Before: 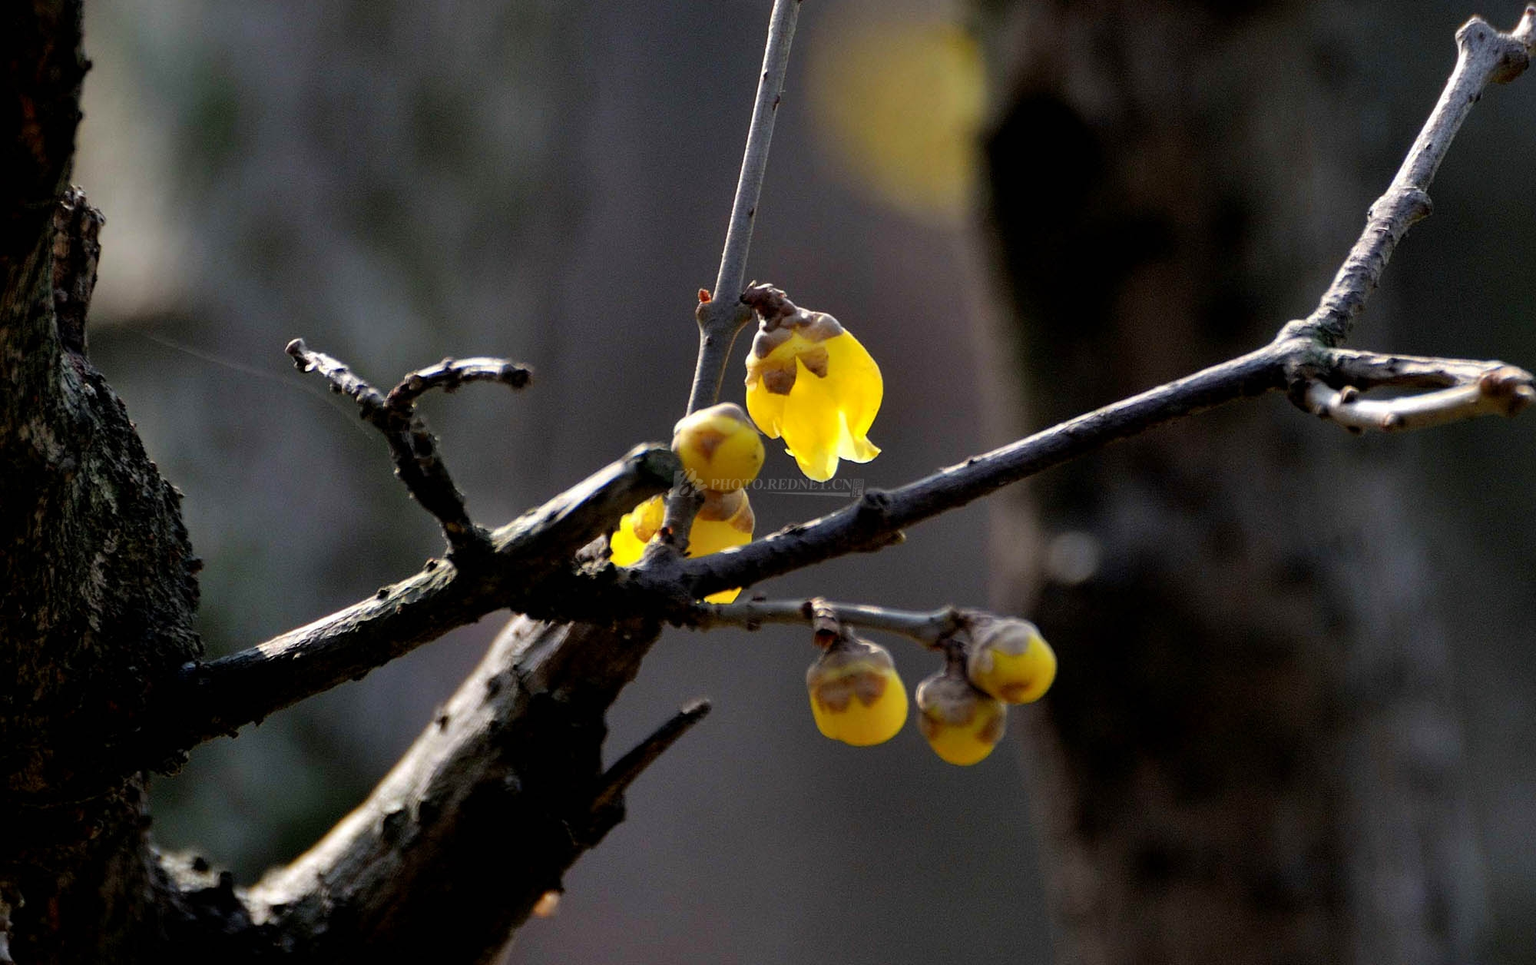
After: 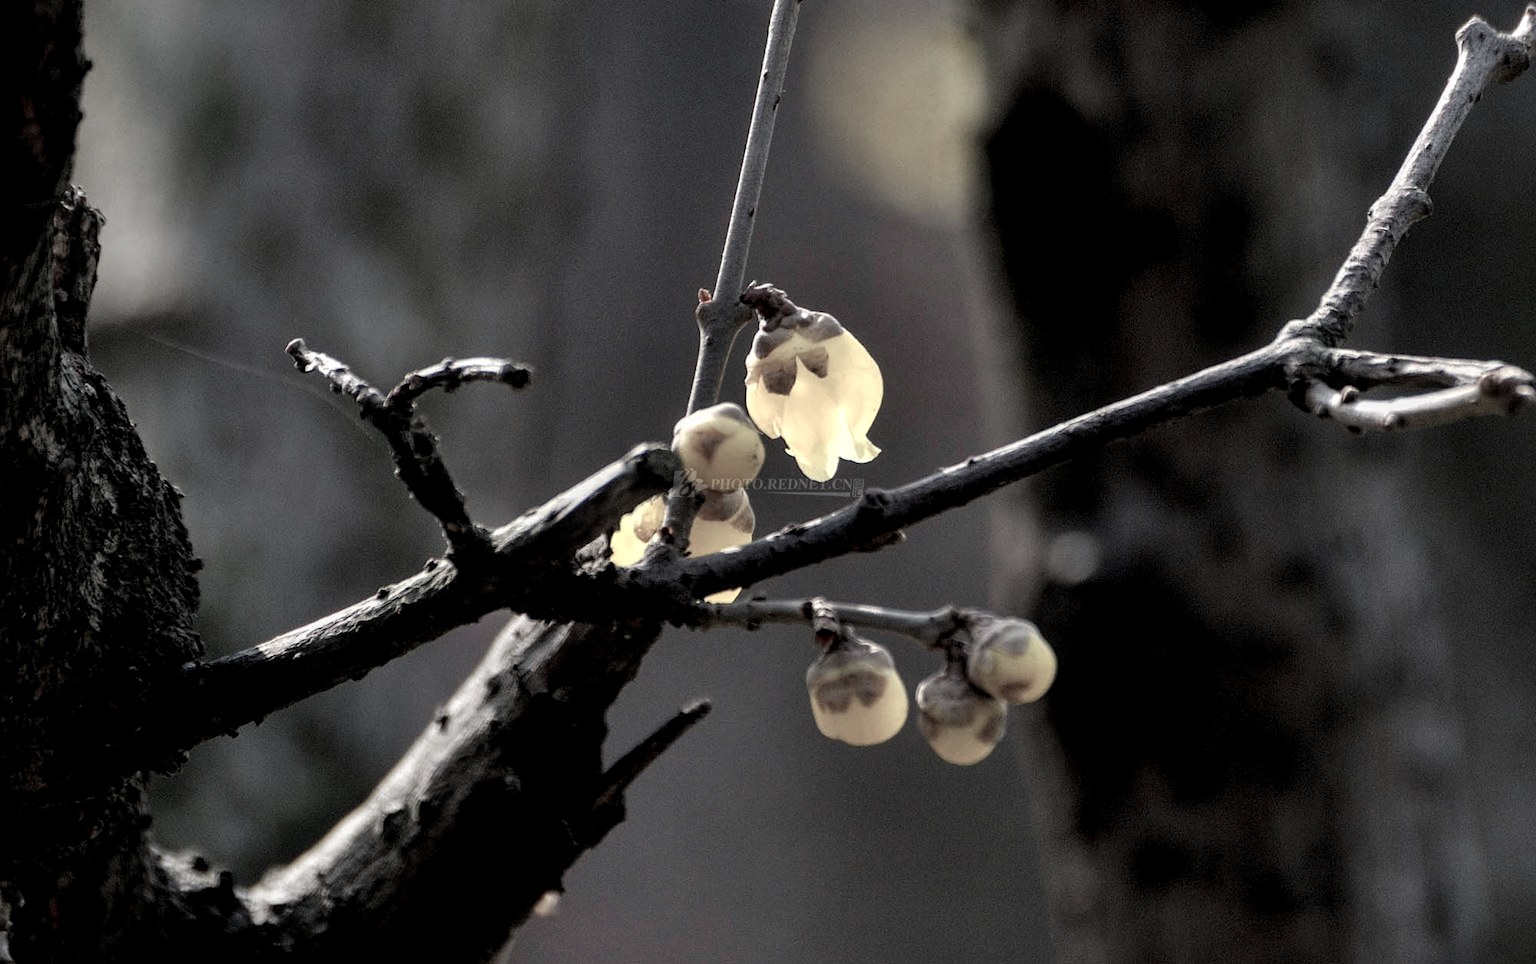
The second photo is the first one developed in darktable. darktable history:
color balance: input saturation 100.43%, contrast fulcrum 14.22%, output saturation 70.41%
local contrast: on, module defaults
color zones: curves: ch0 [(0, 0.6) (0.129, 0.585) (0.193, 0.596) (0.429, 0.5) (0.571, 0.5) (0.714, 0.5) (0.857, 0.5) (1, 0.6)]; ch1 [(0, 0.453) (0.112, 0.245) (0.213, 0.252) (0.429, 0.233) (0.571, 0.231) (0.683, 0.242) (0.857, 0.296) (1, 0.453)]
